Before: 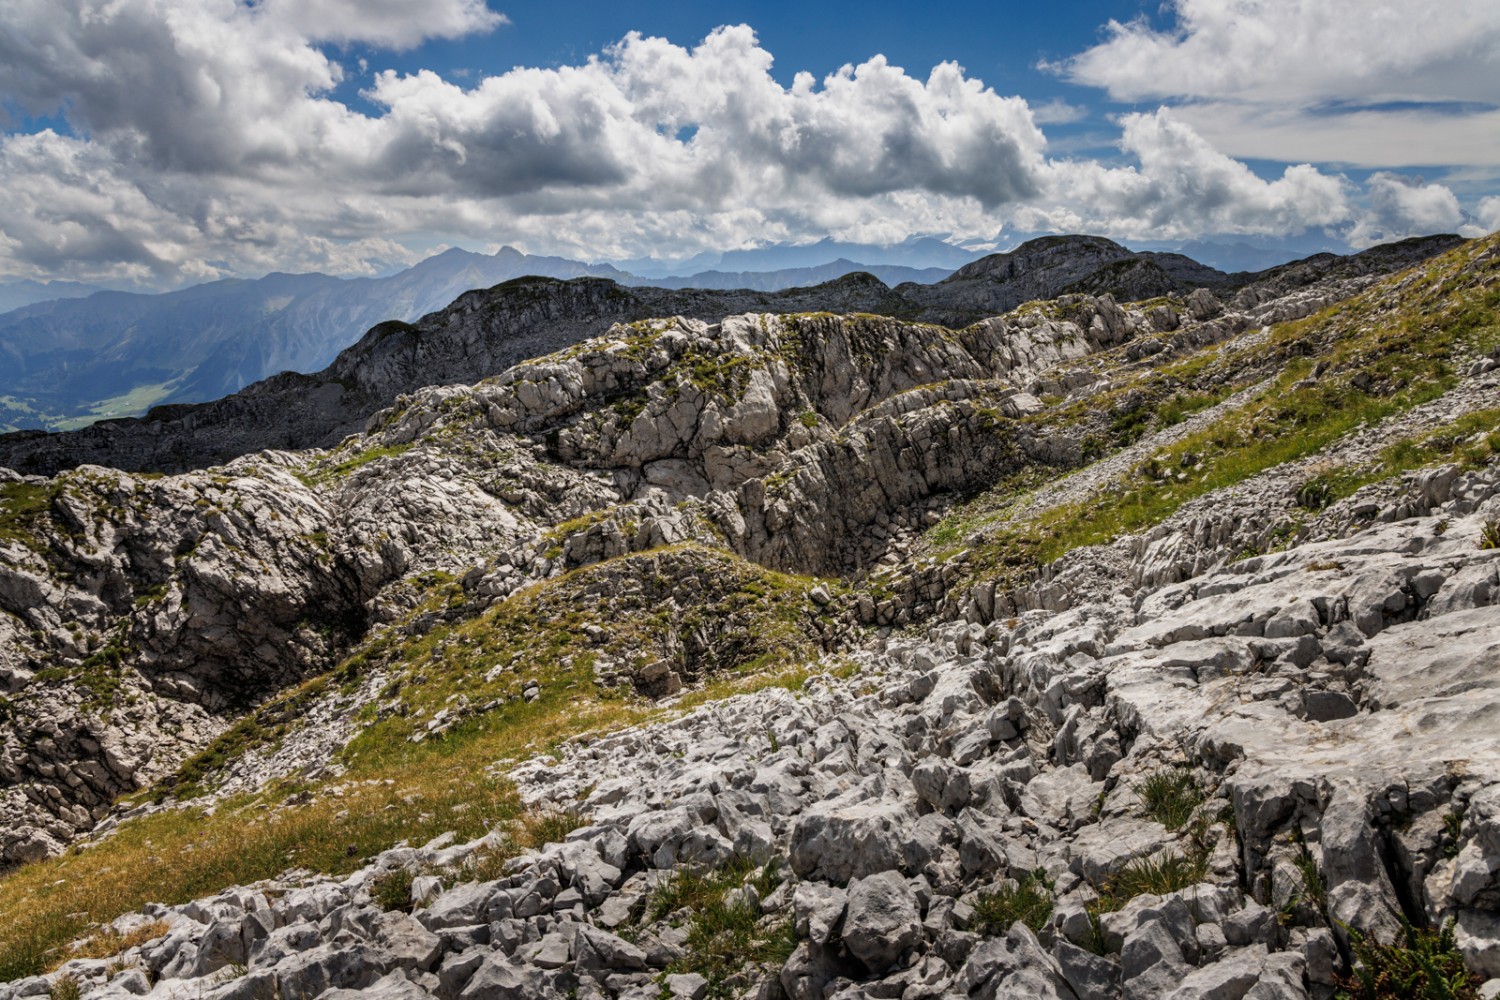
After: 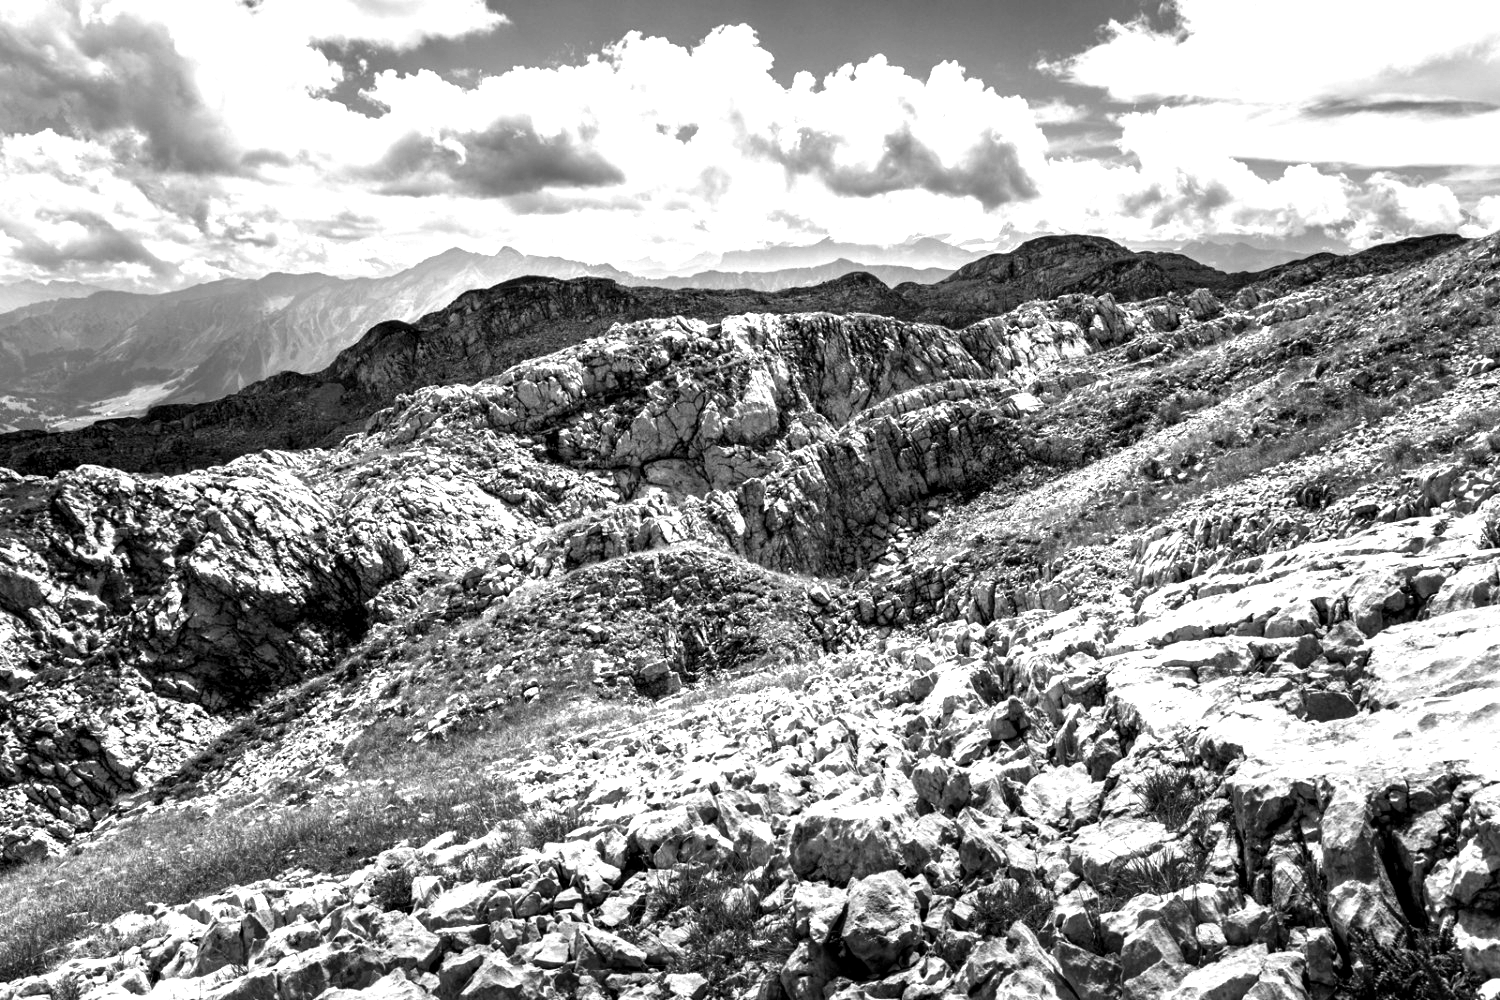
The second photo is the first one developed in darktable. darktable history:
local contrast: mode bilateral grid, contrast 20, coarseness 50, detail 120%, midtone range 0.2
levels: levels [0.012, 0.367, 0.697]
contrast brightness saturation: contrast 0.1, saturation -0.36
monochrome: a 32, b 64, size 2.3, highlights 1
